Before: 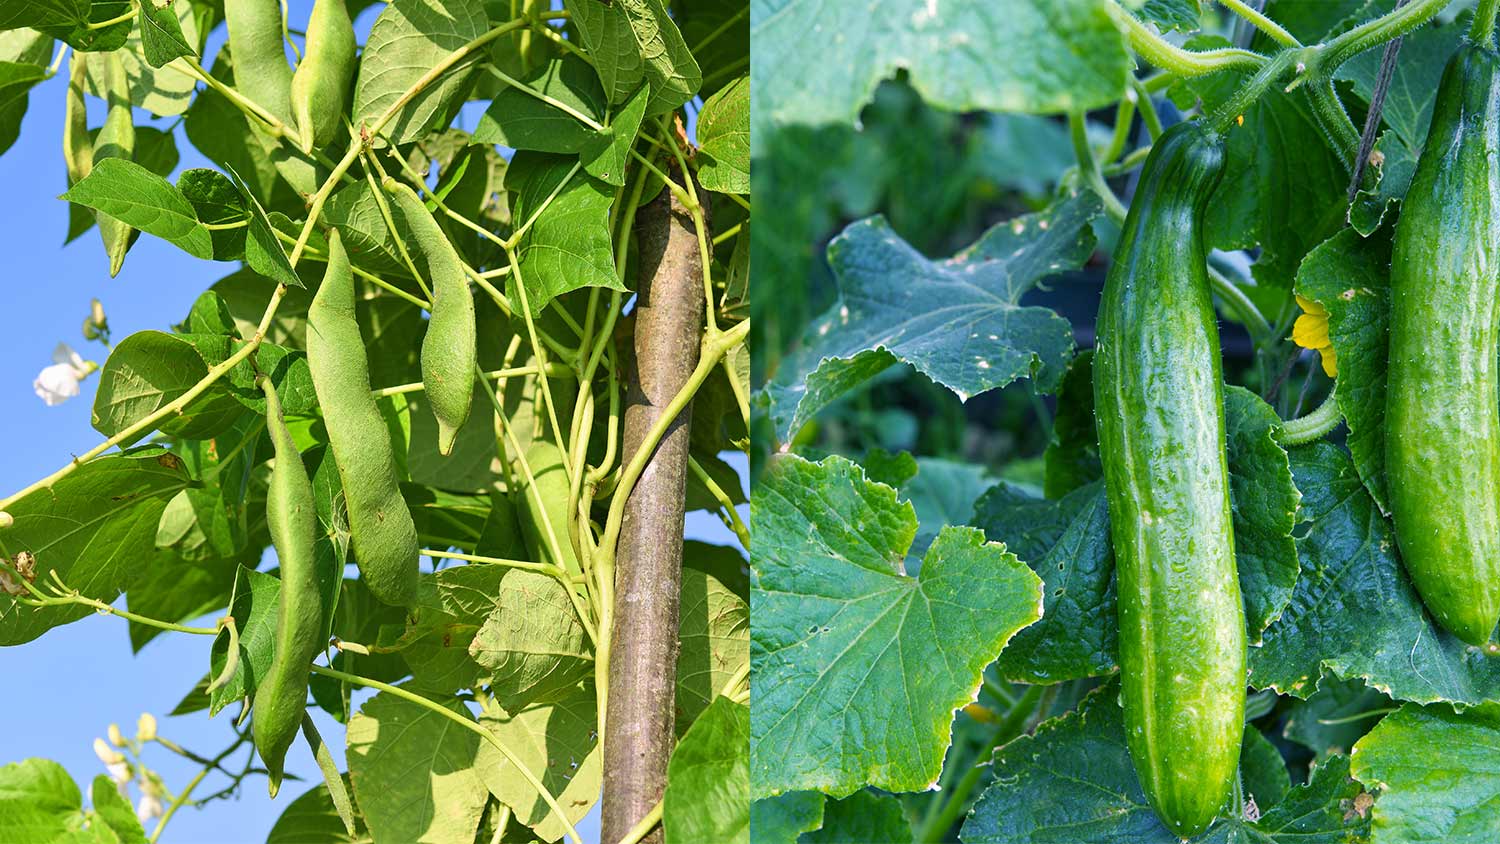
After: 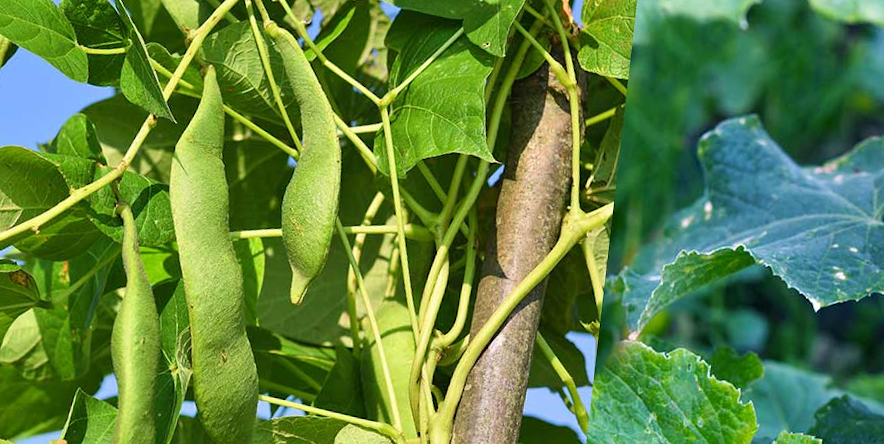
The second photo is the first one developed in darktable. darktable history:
crop and rotate: angle -6.58°, left 2.019%, top 6.608%, right 27.401%, bottom 30.277%
